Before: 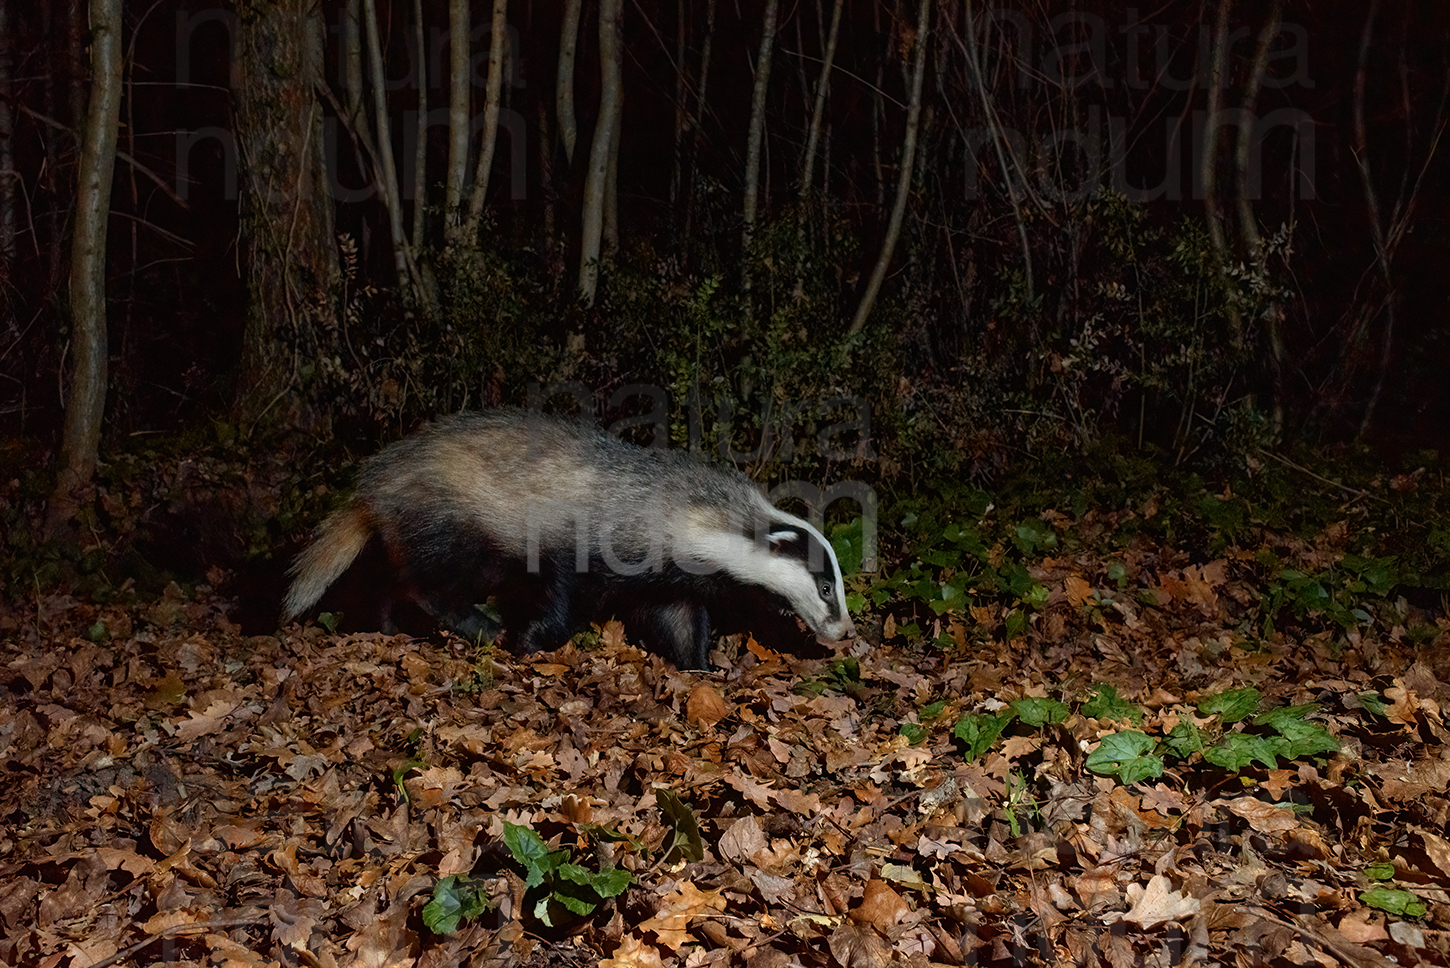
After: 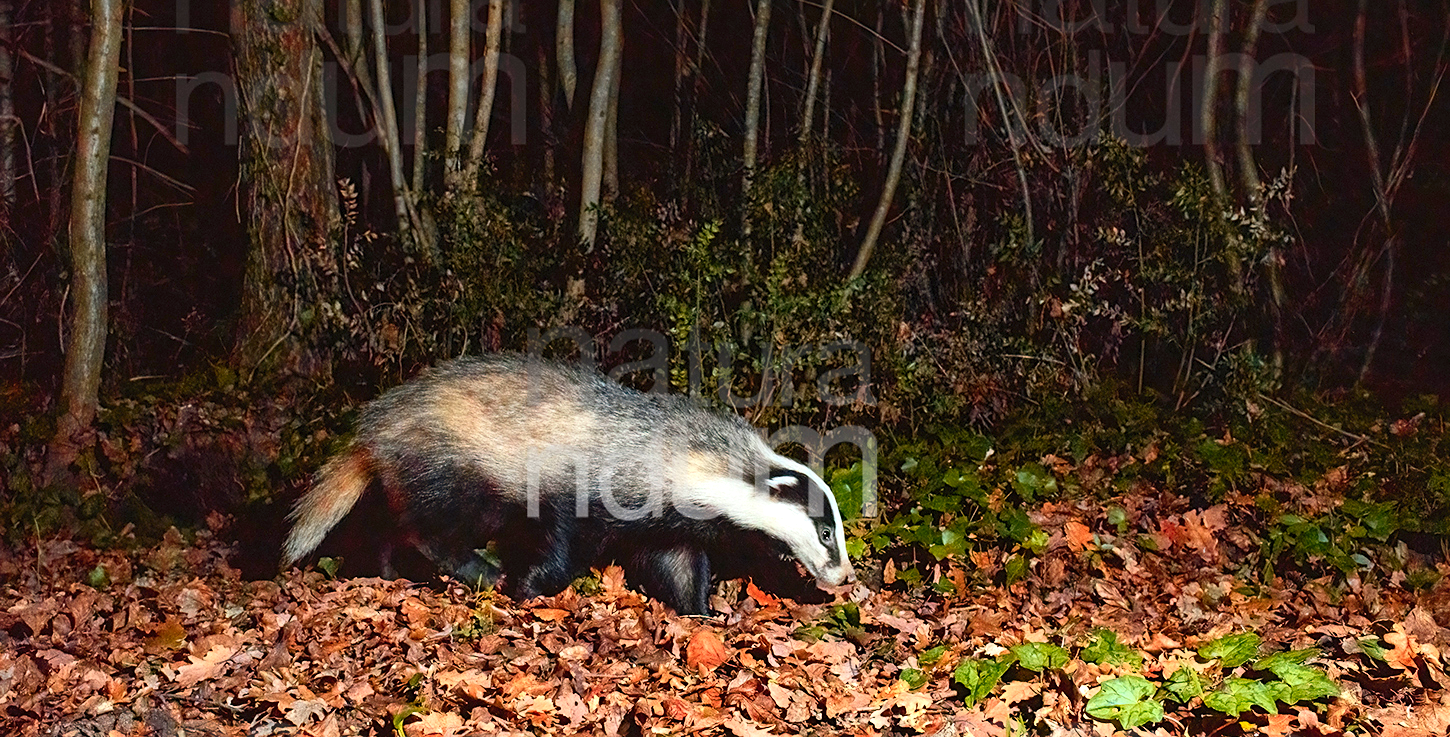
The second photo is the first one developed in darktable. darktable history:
crop: top 5.705%, bottom 18.129%
exposure: exposure 1.203 EV, compensate exposure bias true, compensate highlight preservation false
contrast brightness saturation: contrast 0.202, brightness 0.169, saturation 0.216
sharpen: amount 0.21
color zones: curves: ch1 [(0.235, 0.558) (0.75, 0.5)]; ch2 [(0.25, 0.462) (0.749, 0.457)]
